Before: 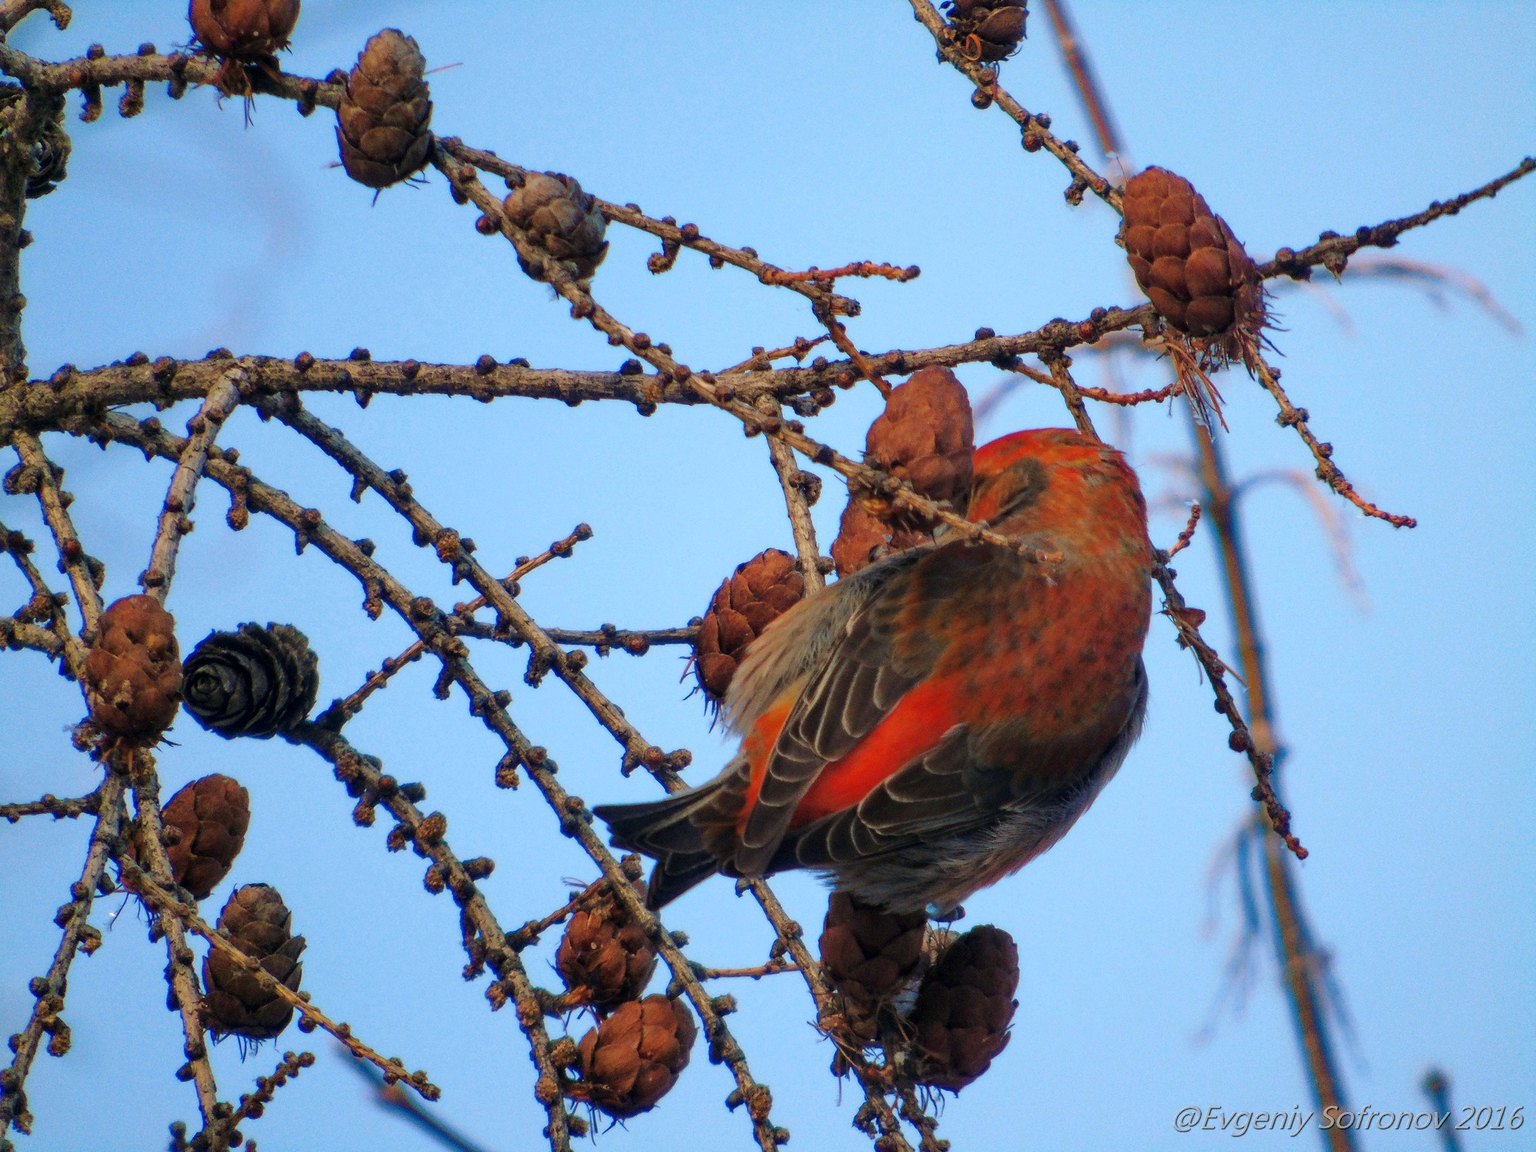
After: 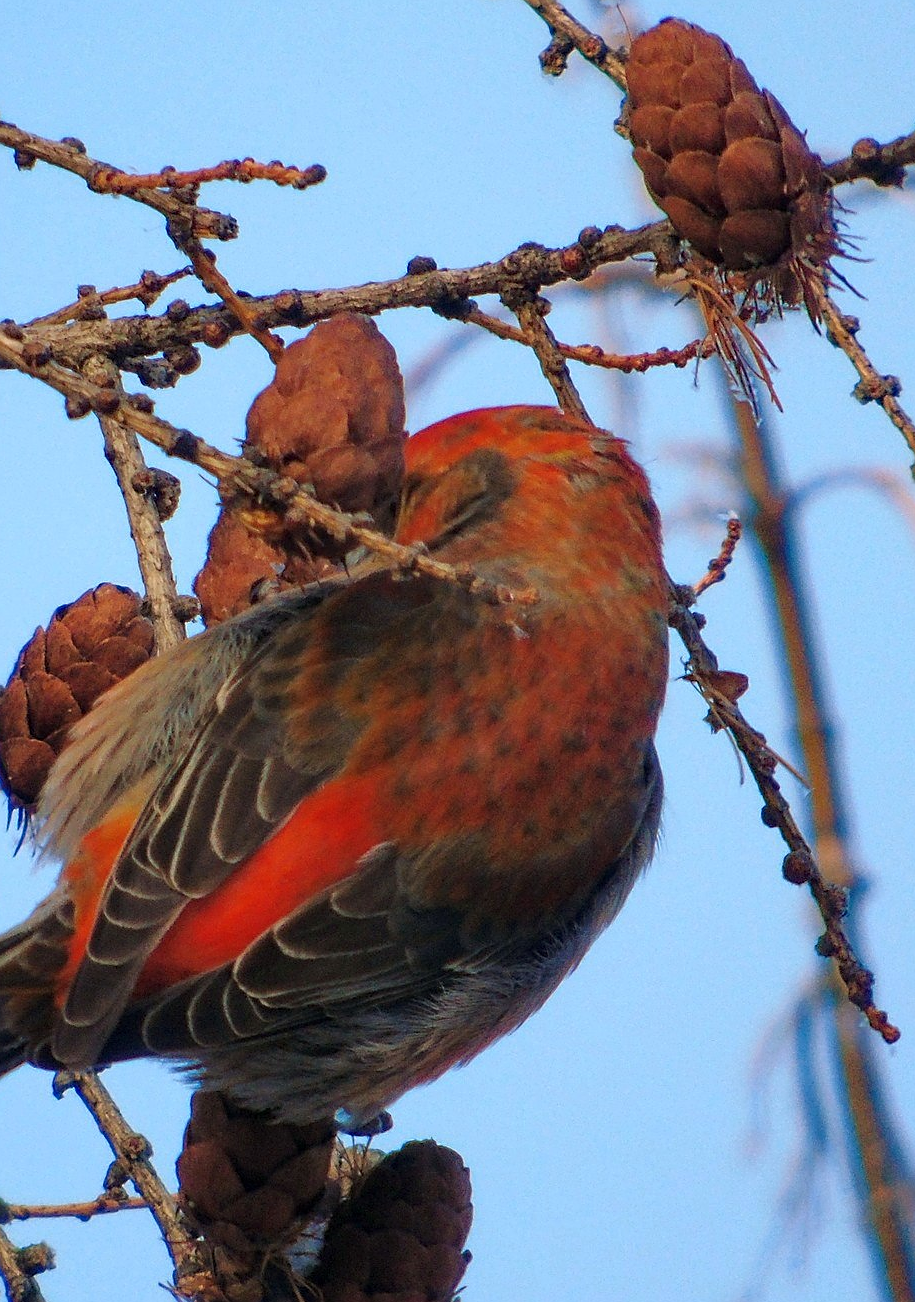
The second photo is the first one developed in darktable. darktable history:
sharpen: on, module defaults
crop: left 45.58%, top 13.411%, right 14.115%, bottom 10.152%
